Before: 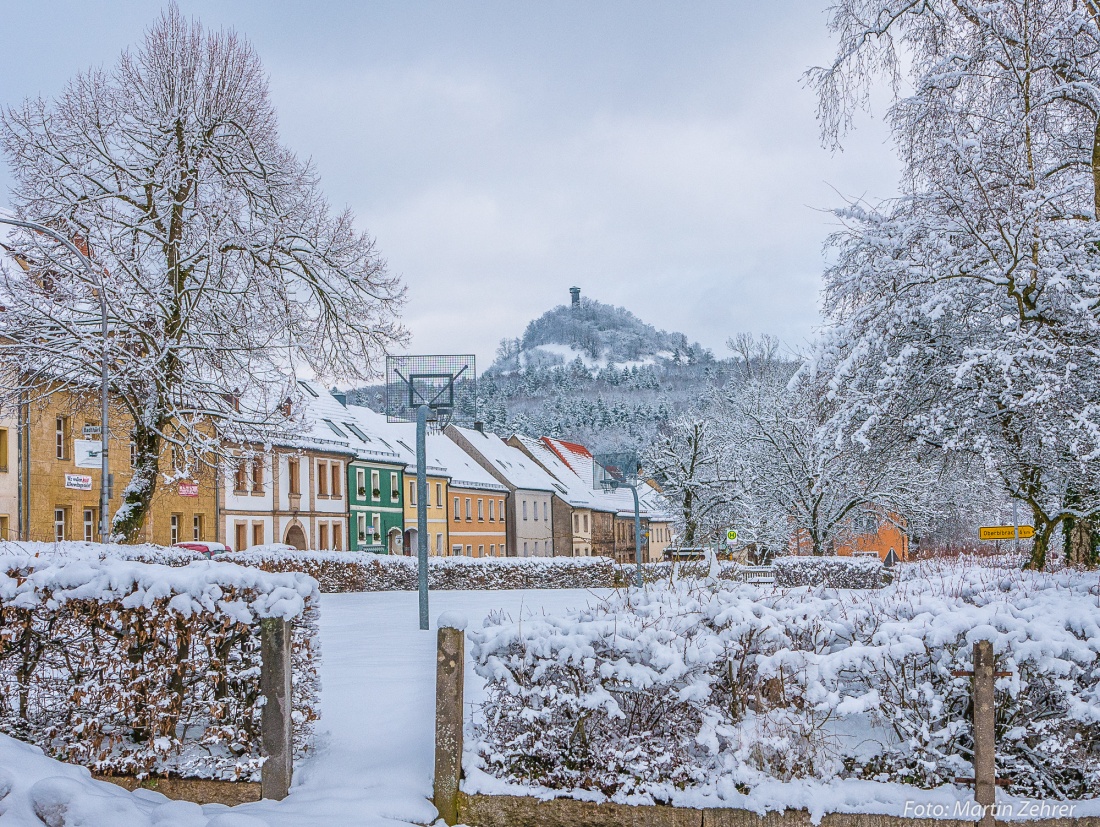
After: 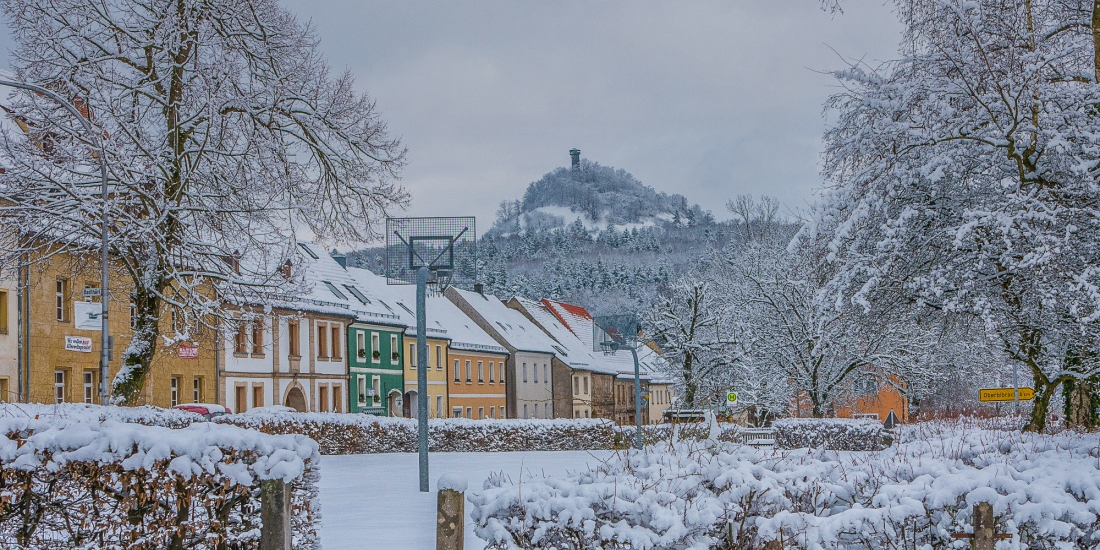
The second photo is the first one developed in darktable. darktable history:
graduated density: rotation 5.63°, offset 76.9
crop: top 16.727%, bottom 16.727%
white balance: red 0.986, blue 1.01
tone curve: curves: ch0 [(0, 0) (0.077, 0.082) (0.765, 0.73) (1, 1)]
